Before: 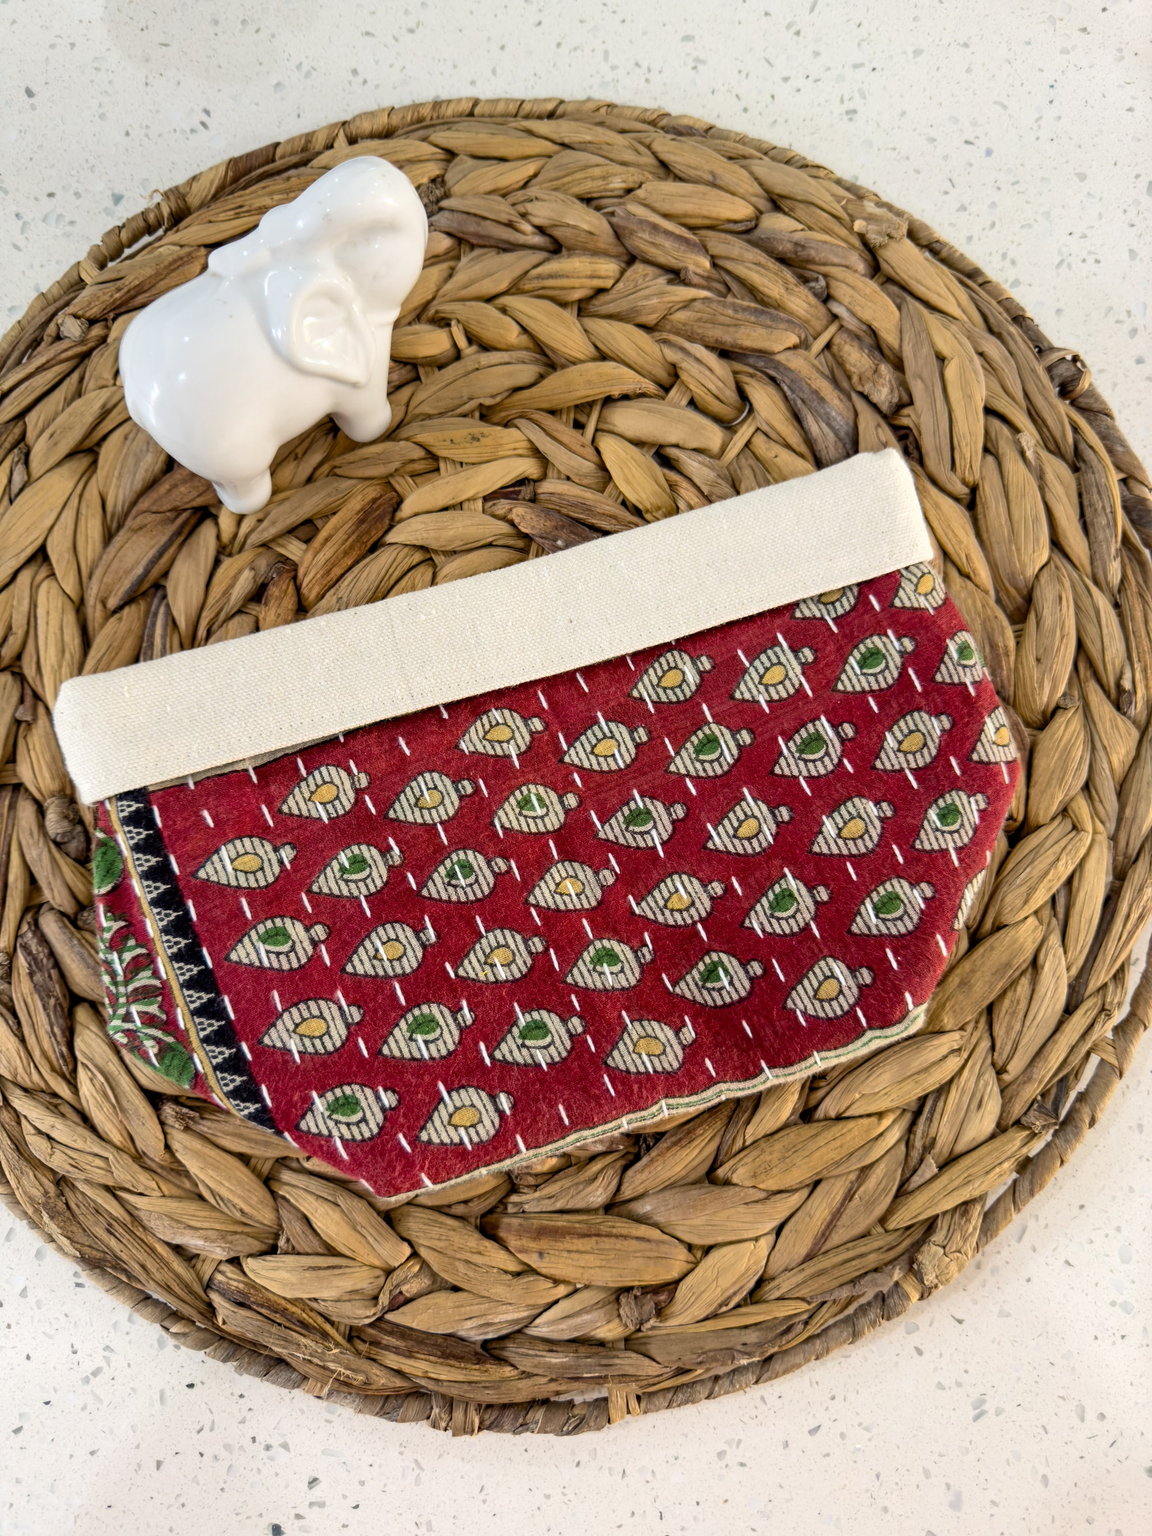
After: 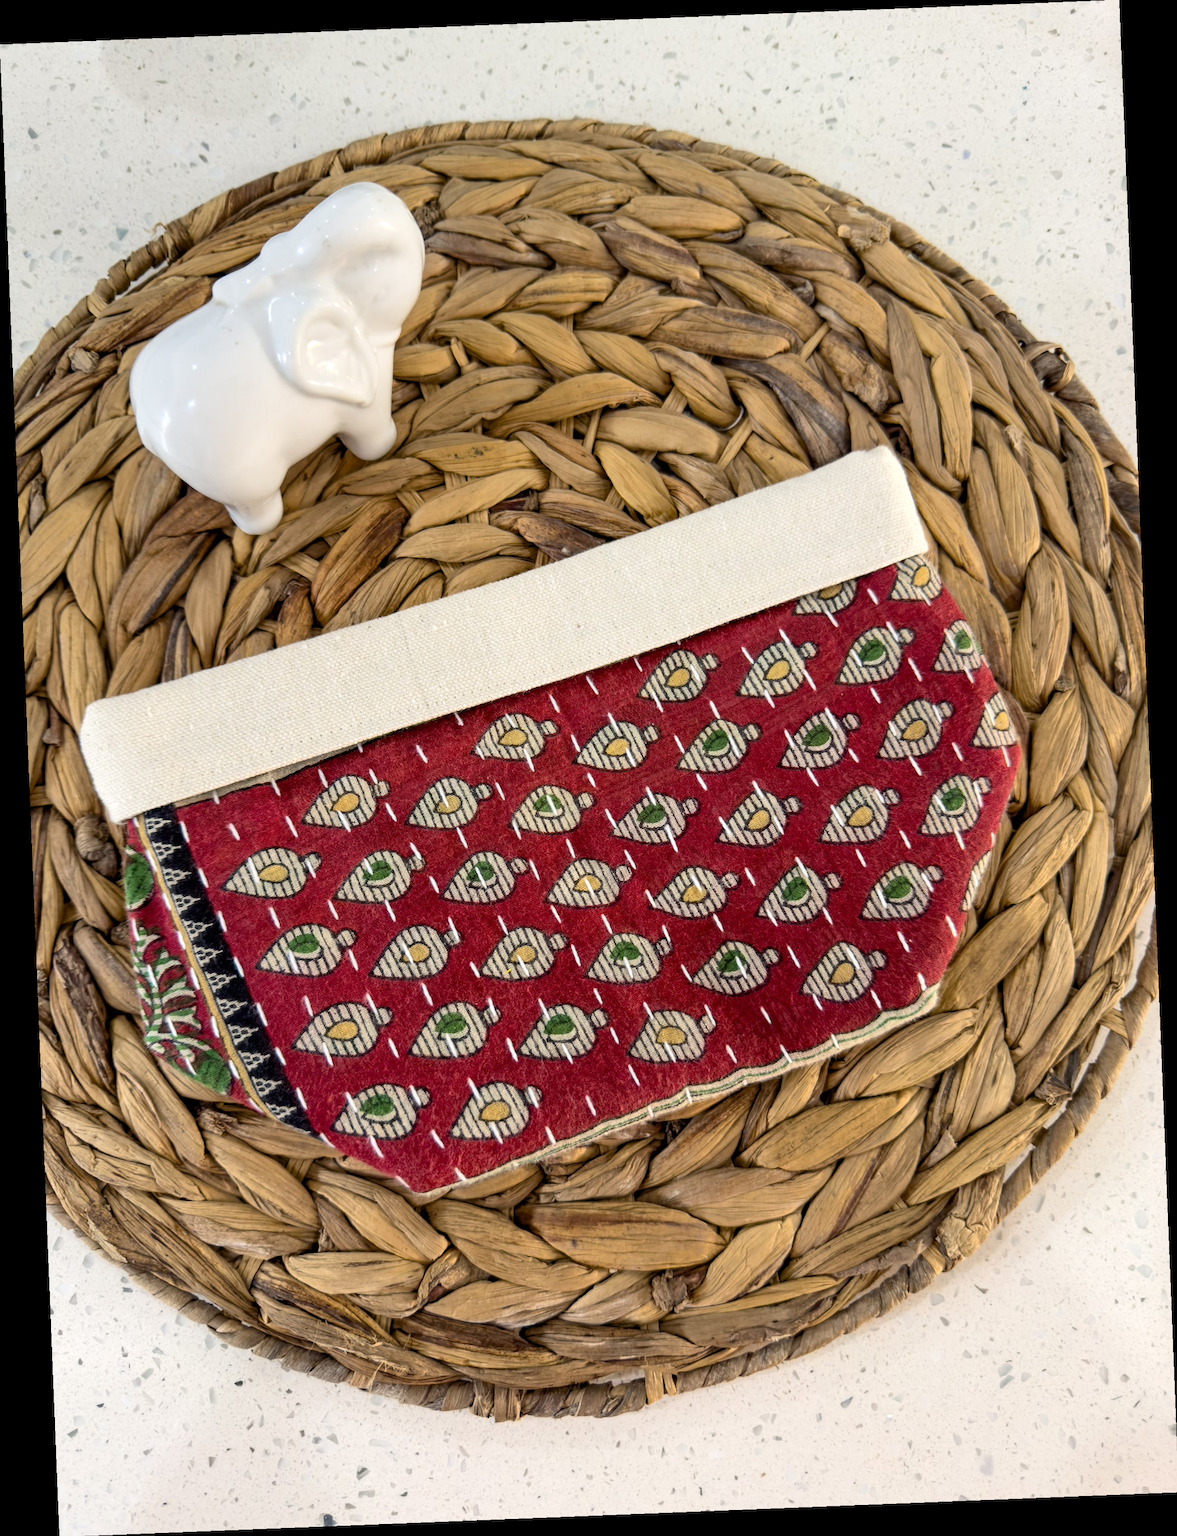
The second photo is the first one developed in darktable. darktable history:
rotate and perspective: rotation -2.29°, automatic cropping off
levels: mode automatic, black 0.023%, white 99.97%, levels [0.062, 0.494, 0.925]
